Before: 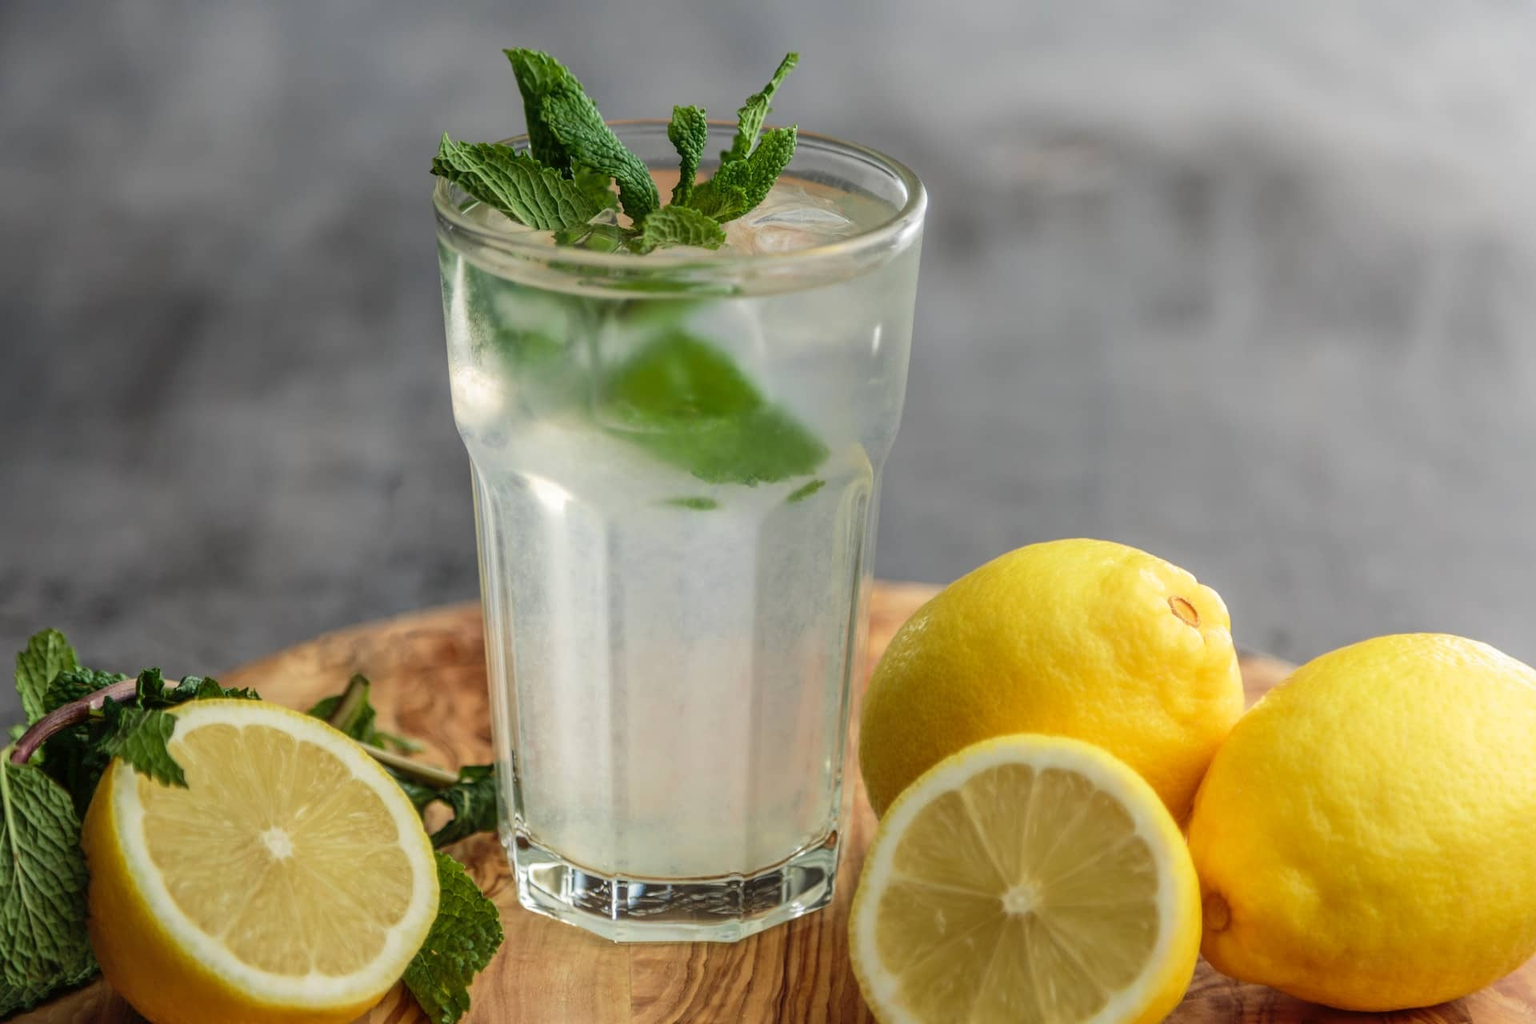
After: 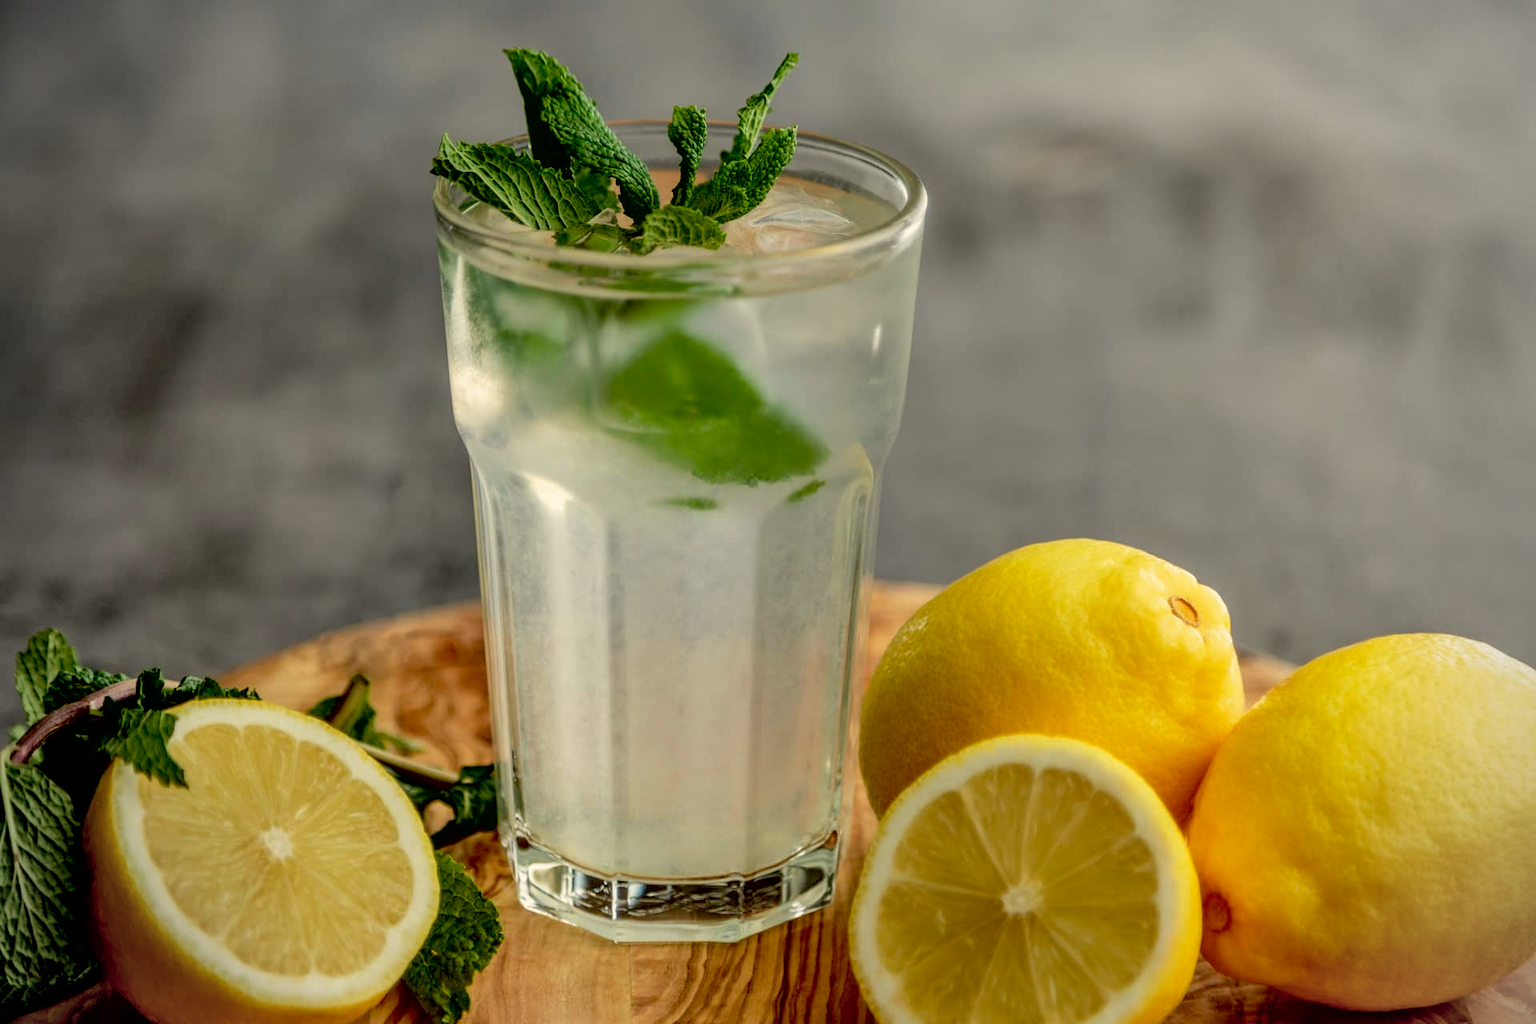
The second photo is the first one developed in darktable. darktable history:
white balance: red 1.029, blue 0.92
shadows and highlights: low approximation 0.01, soften with gaussian
vignetting: unbound false
exposure: black level correction 0.029, exposure -0.073 EV, compensate highlight preservation false
